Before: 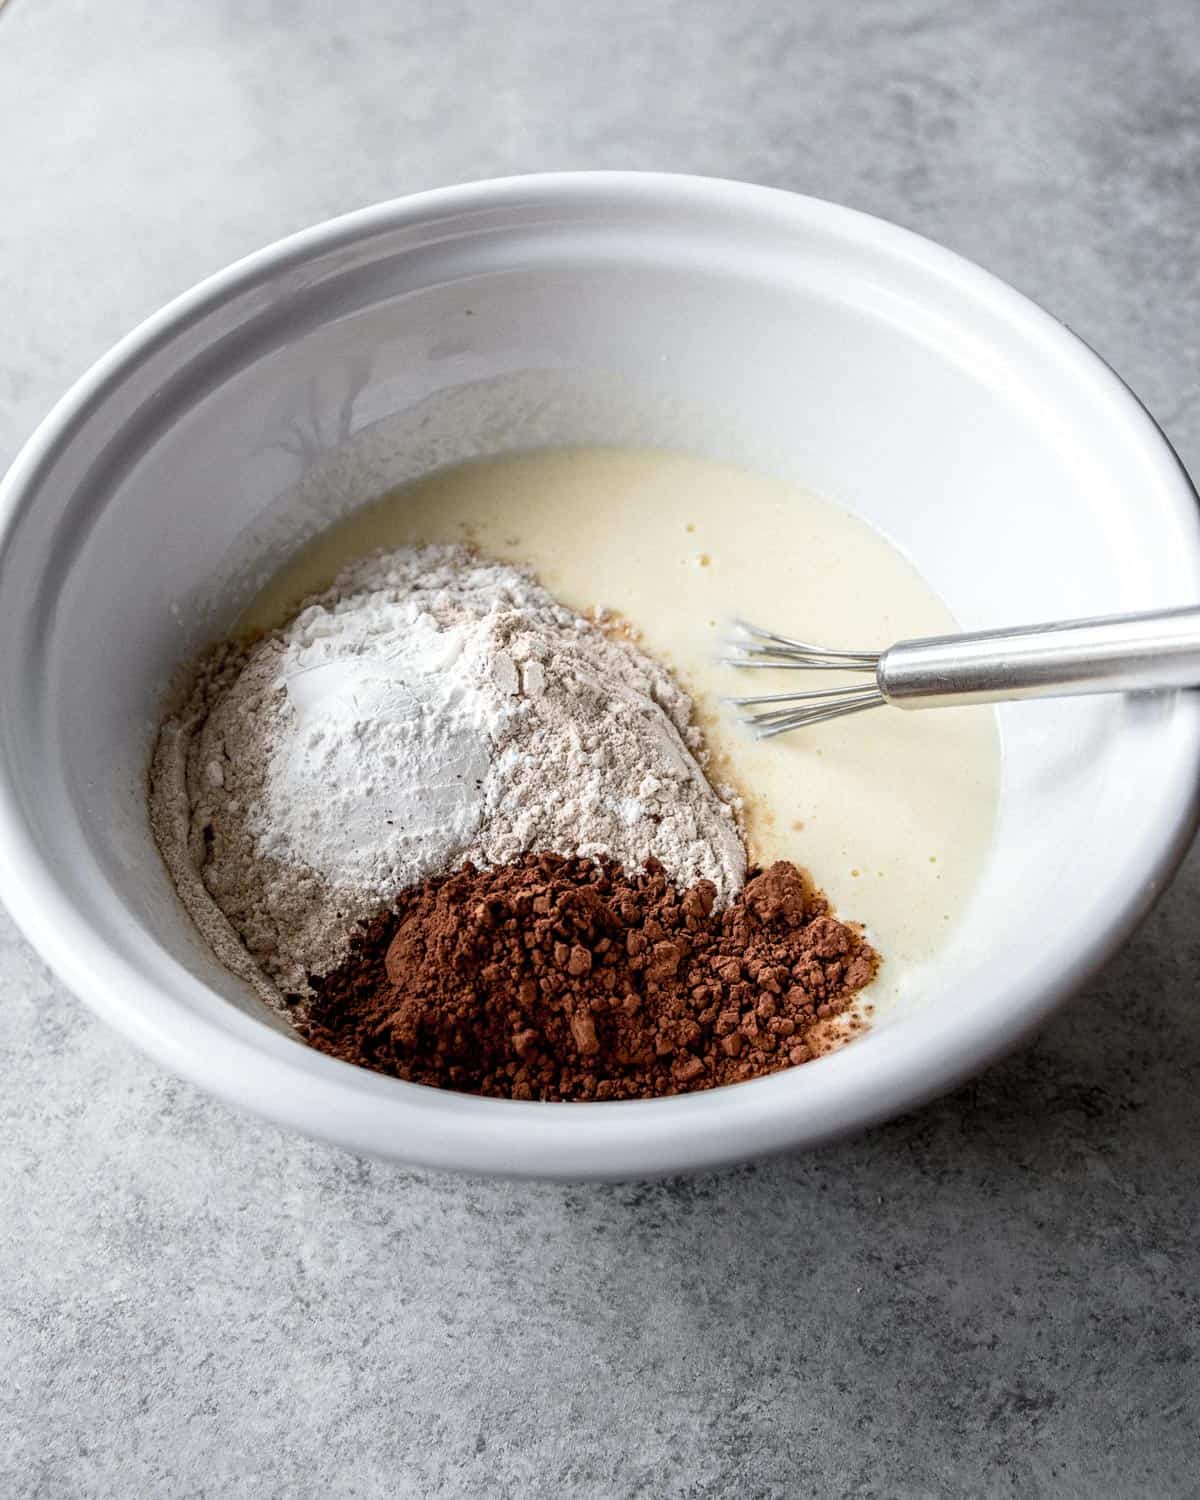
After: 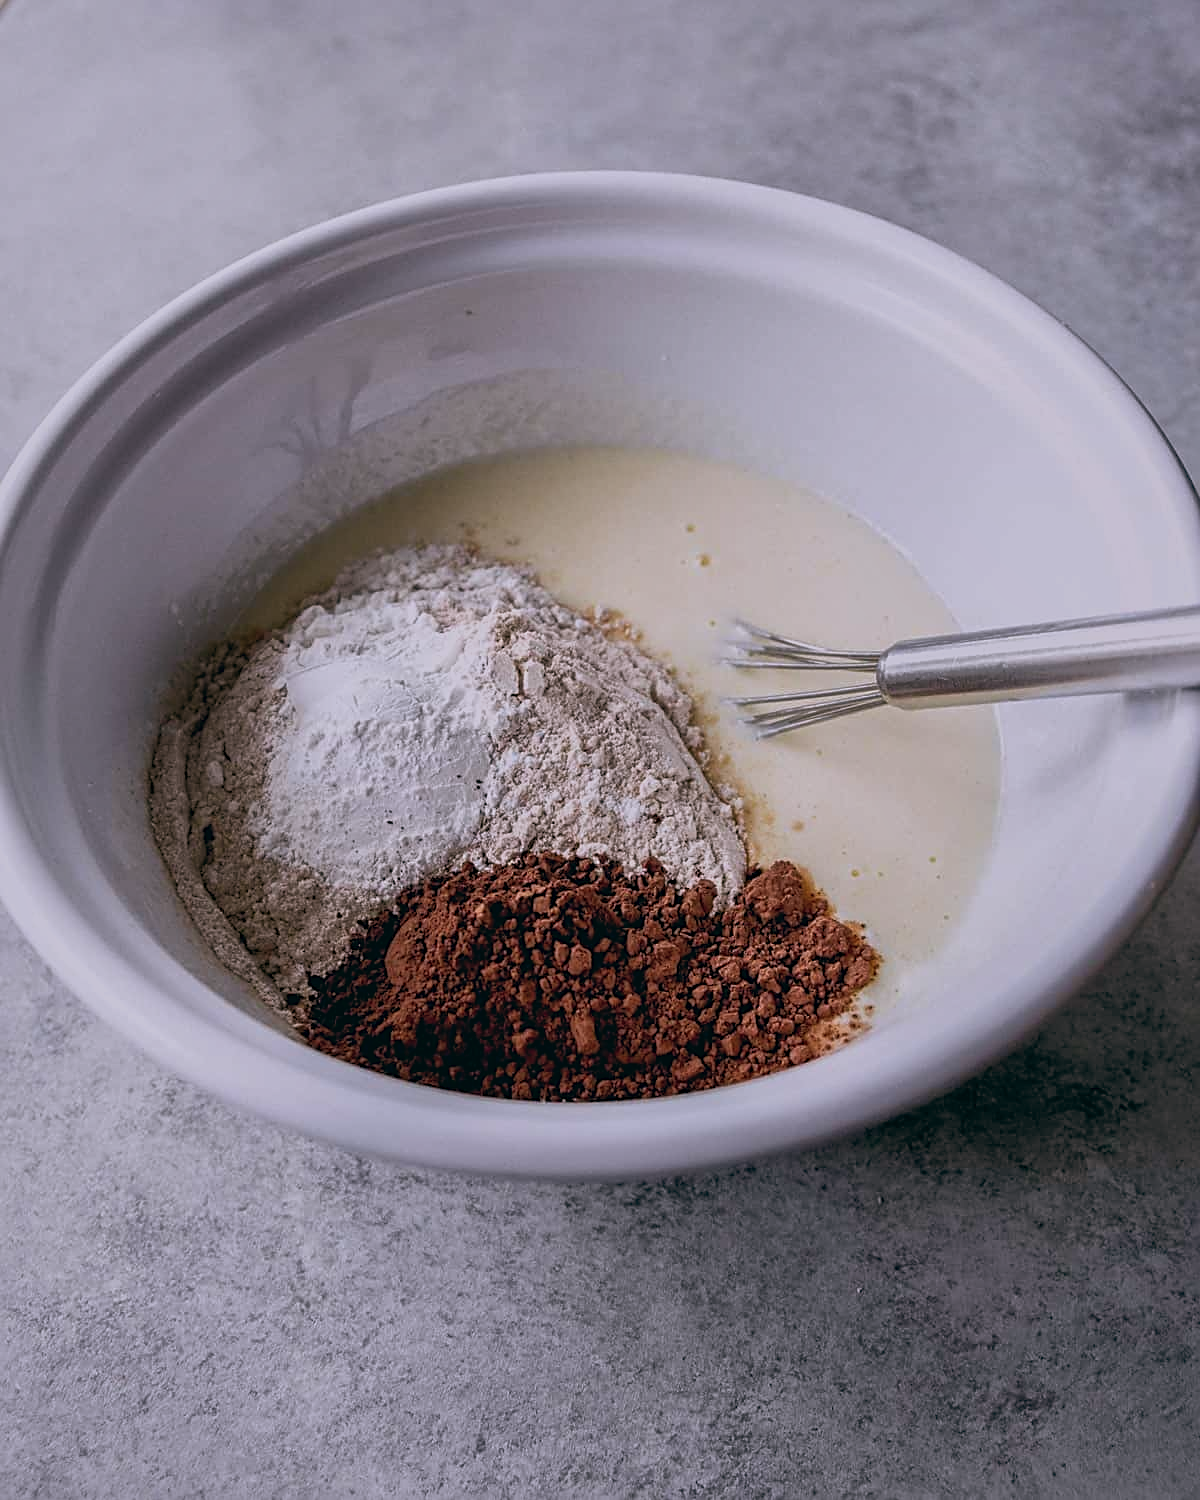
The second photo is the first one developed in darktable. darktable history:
white balance: red 1.004, blue 1.096
color balance: lift [1, 0.998, 1.001, 1.002], gamma [1, 1.02, 1, 0.98], gain [1, 1.02, 1.003, 0.98]
tone curve: curves: ch0 [(0, 0) (0.003, 0.014) (0.011, 0.019) (0.025, 0.029) (0.044, 0.047) (0.069, 0.071) (0.1, 0.101) (0.136, 0.131) (0.177, 0.166) (0.224, 0.212) (0.277, 0.263) (0.335, 0.32) (0.399, 0.387) (0.468, 0.459) (0.543, 0.541) (0.623, 0.626) (0.709, 0.717) (0.801, 0.813) (0.898, 0.909) (1, 1)], preserve colors none
sharpen: on, module defaults
exposure: black level correction 0, exposure -0.721 EV, compensate highlight preservation false
shadows and highlights: on, module defaults
